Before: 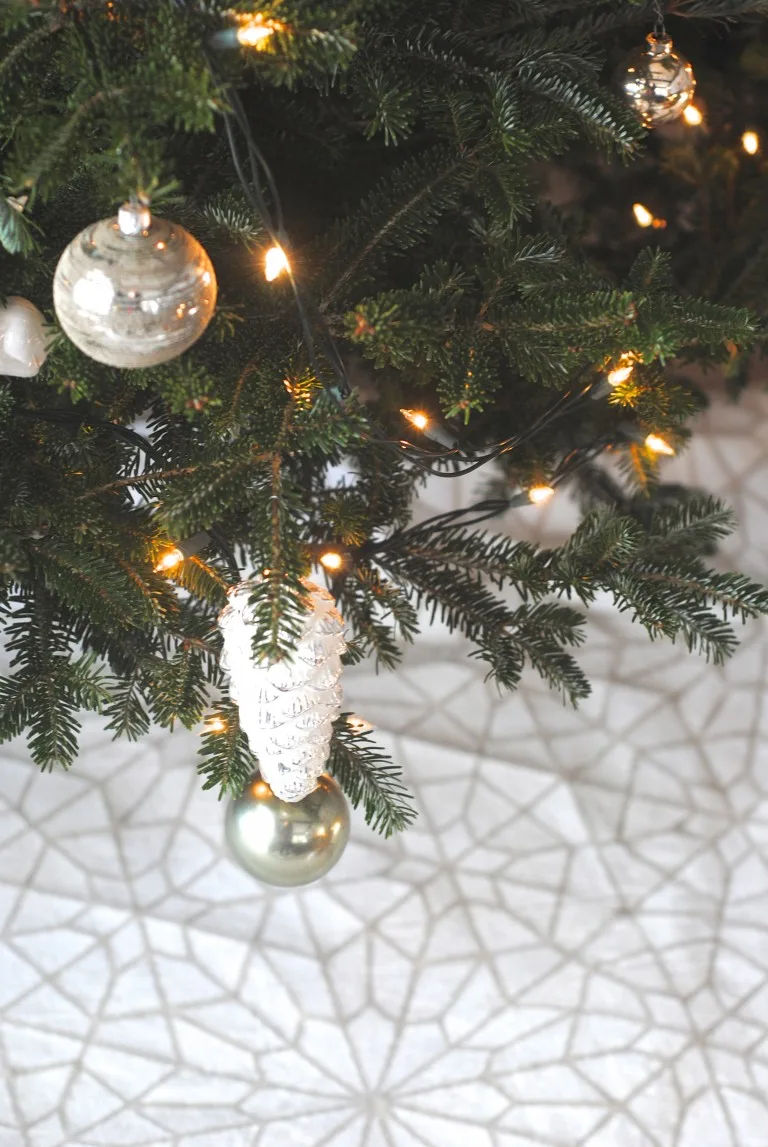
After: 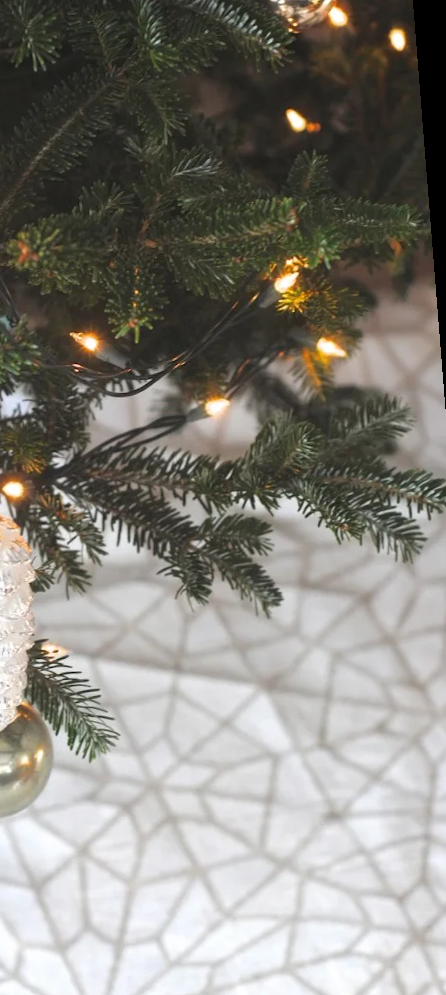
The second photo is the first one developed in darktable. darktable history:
rotate and perspective: rotation -4.57°, crop left 0.054, crop right 0.944, crop top 0.087, crop bottom 0.914
crop: left 41.402%
